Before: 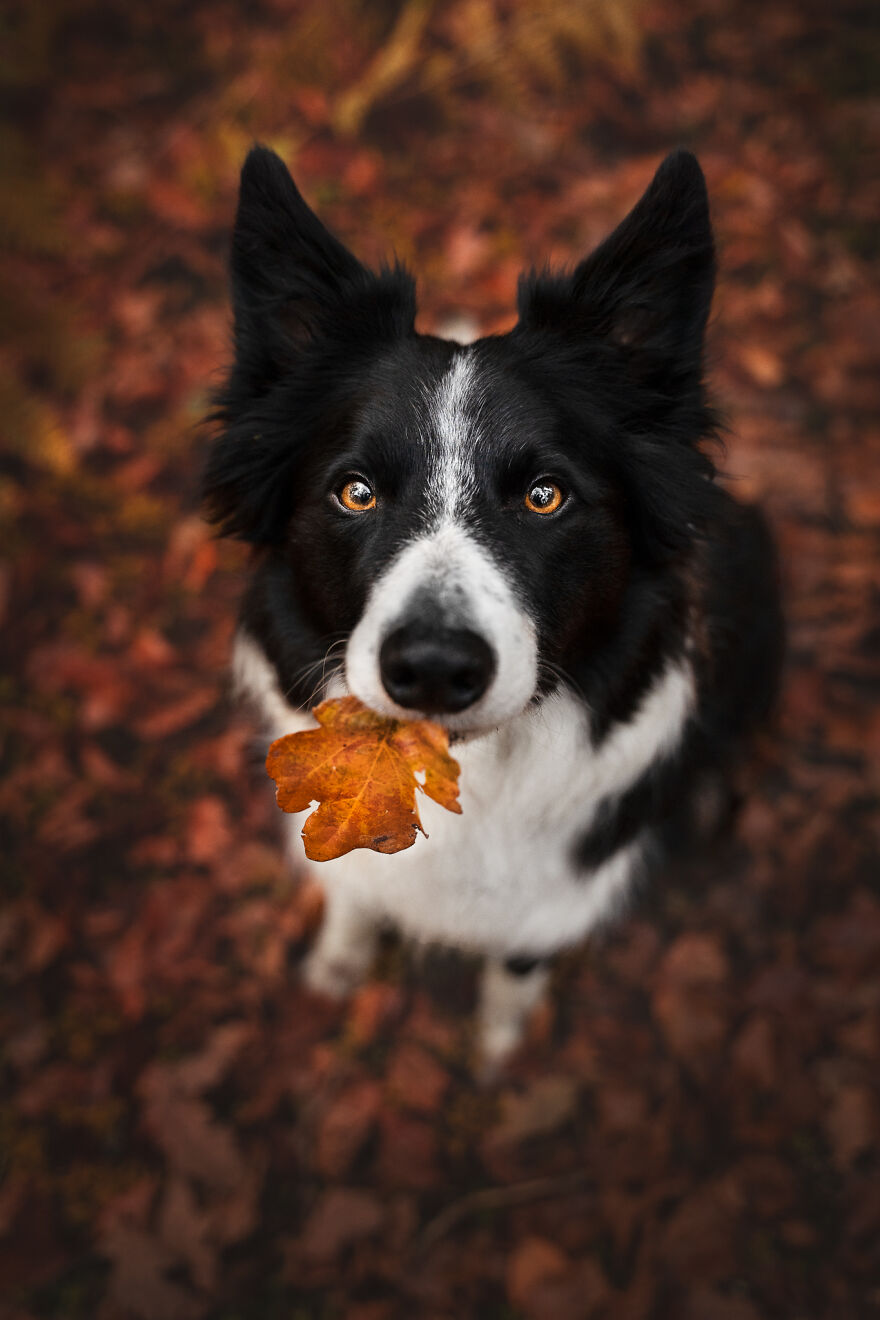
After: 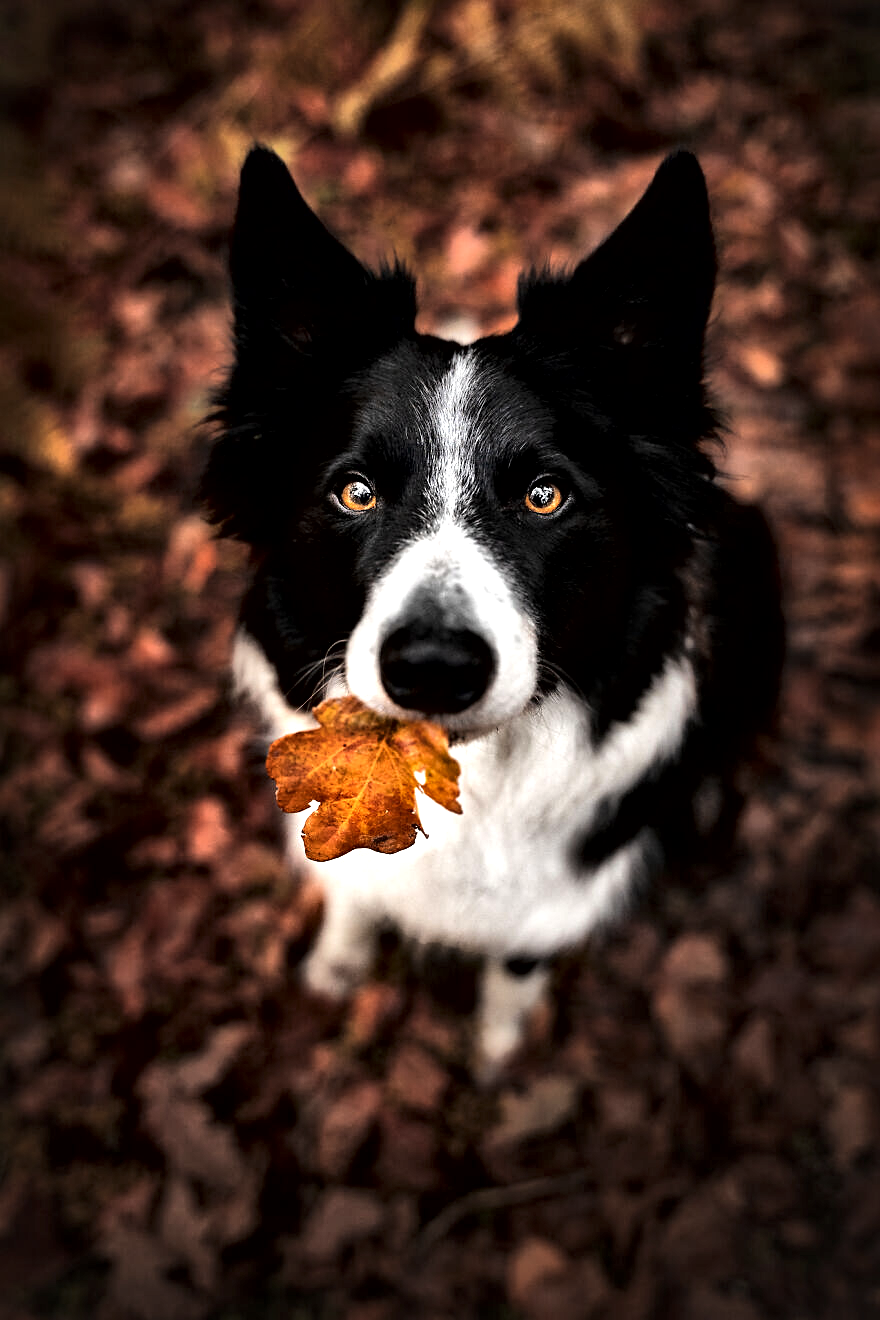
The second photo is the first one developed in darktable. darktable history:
local contrast: mode bilateral grid, contrast 44, coarseness 69, detail 214%, midtone range 0.2
sharpen: amount 0.206
tone curve: curves: ch0 [(0, 0) (0.253, 0.237) (1, 1)]; ch1 [(0, 0) (0.401, 0.42) (0.442, 0.47) (0.491, 0.495) (0.511, 0.523) (0.557, 0.565) (0.66, 0.683) (1, 1)]; ch2 [(0, 0) (0.394, 0.413) (0.5, 0.5) (0.578, 0.568) (1, 1)], preserve colors none
tone equalizer: -8 EV -0.772 EV, -7 EV -0.705 EV, -6 EV -0.562 EV, -5 EV -0.406 EV, -3 EV 0.366 EV, -2 EV 0.6 EV, -1 EV 0.681 EV, +0 EV 0.741 EV, edges refinement/feathering 500, mask exposure compensation -1.57 EV, preserve details no
